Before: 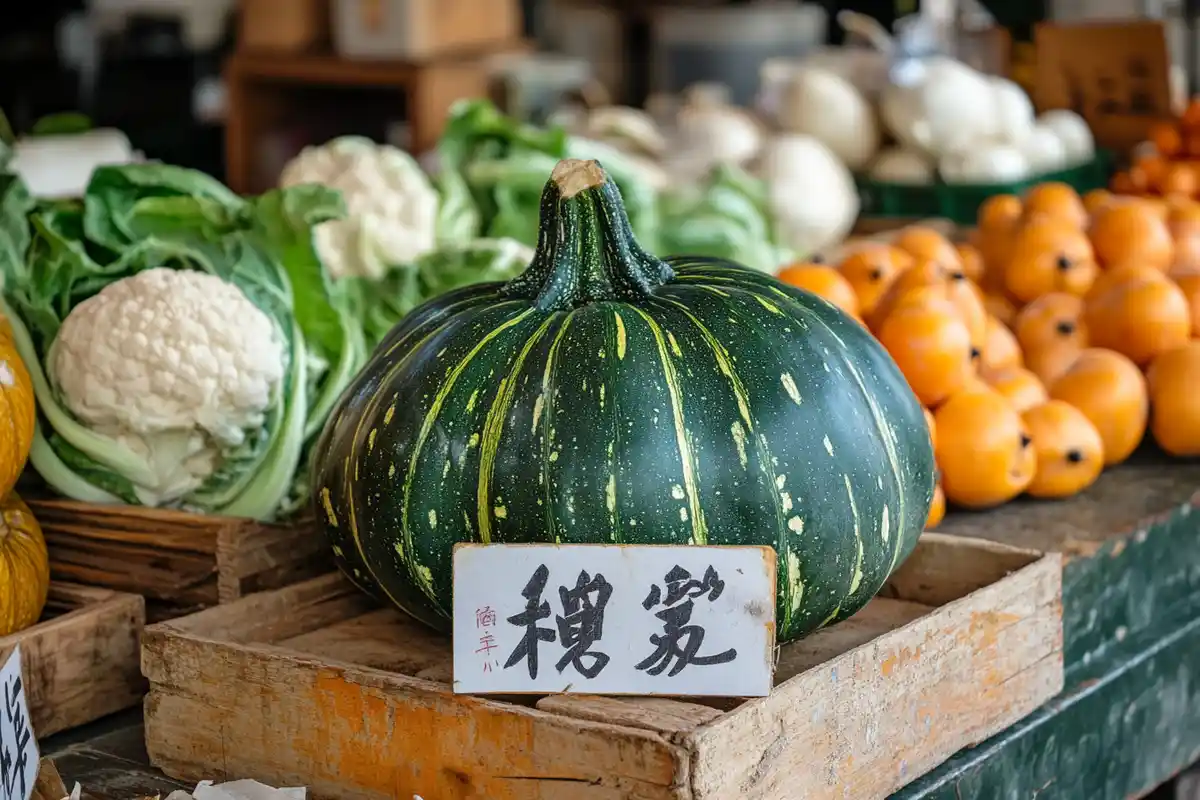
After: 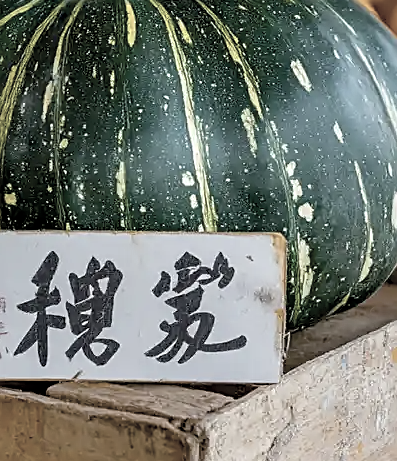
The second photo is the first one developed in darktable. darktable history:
crop: left 40.878%, top 39.176%, right 25.993%, bottom 3.081%
color correction: saturation 0.3
sharpen: on, module defaults
color balance rgb: linear chroma grading › global chroma 25%, perceptual saturation grading › global saturation 50%
exposure: black level correction 0.009, exposure 0.014 EV, compensate highlight preservation false
